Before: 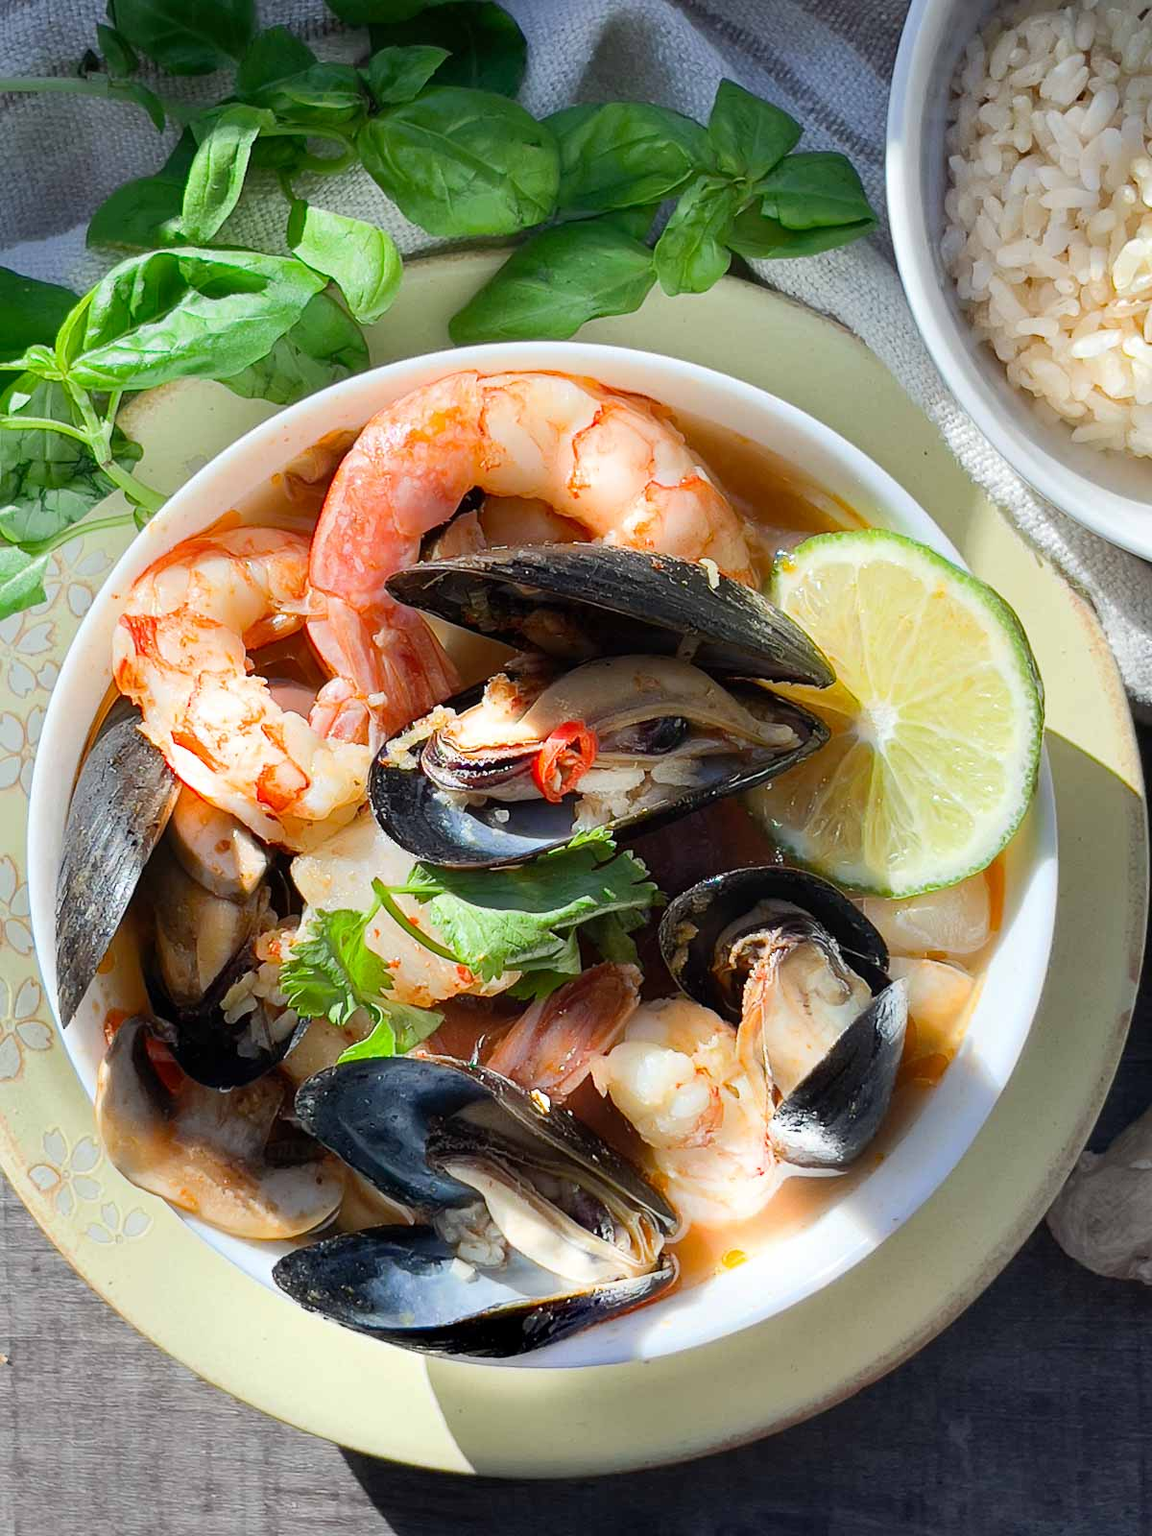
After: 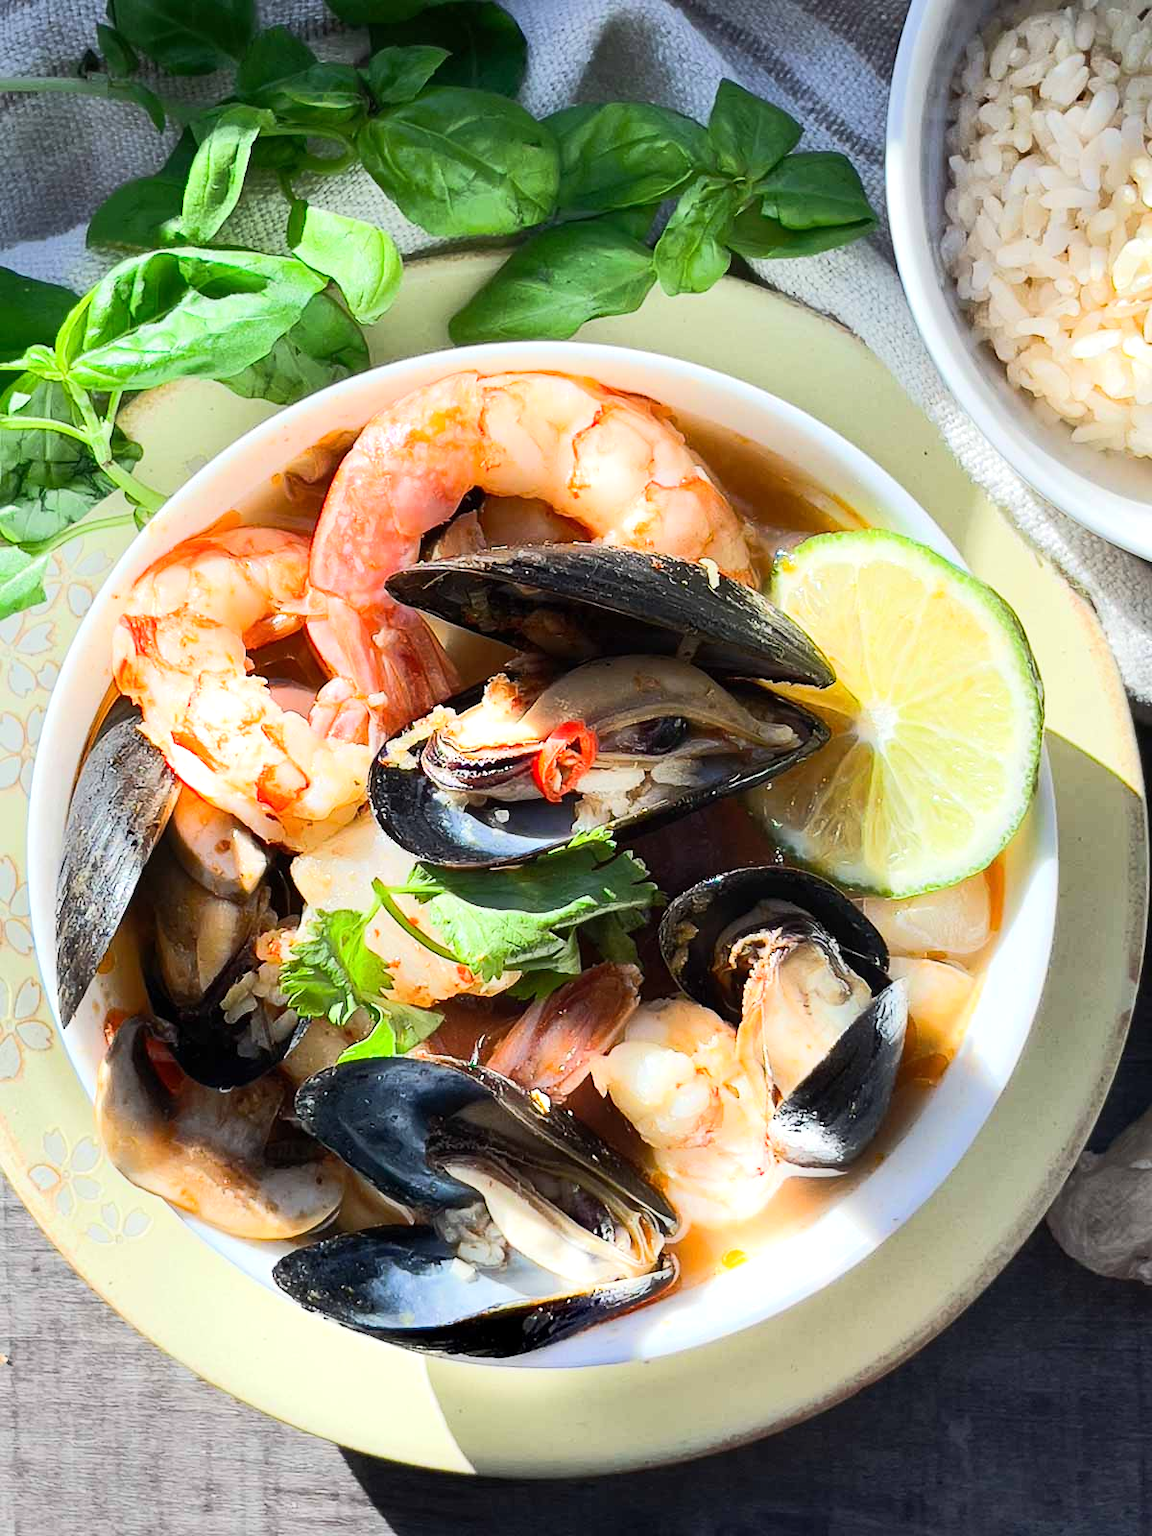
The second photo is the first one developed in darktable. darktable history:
tone equalizer: -8 EV 0.022 EV, -7 EV -0.043 EV, -6 EV 0.031 EV, -5 EV 0.024 EV, -4 EV 0.303 EV, -3 EV 0.661 EV, -2 EV 0.562 EV, -1 EV 0.181 EV, +0 EV 0.037 EV, edges refinement/feathering 500, mask exposure compensation -1.57 EV, preserve details no
